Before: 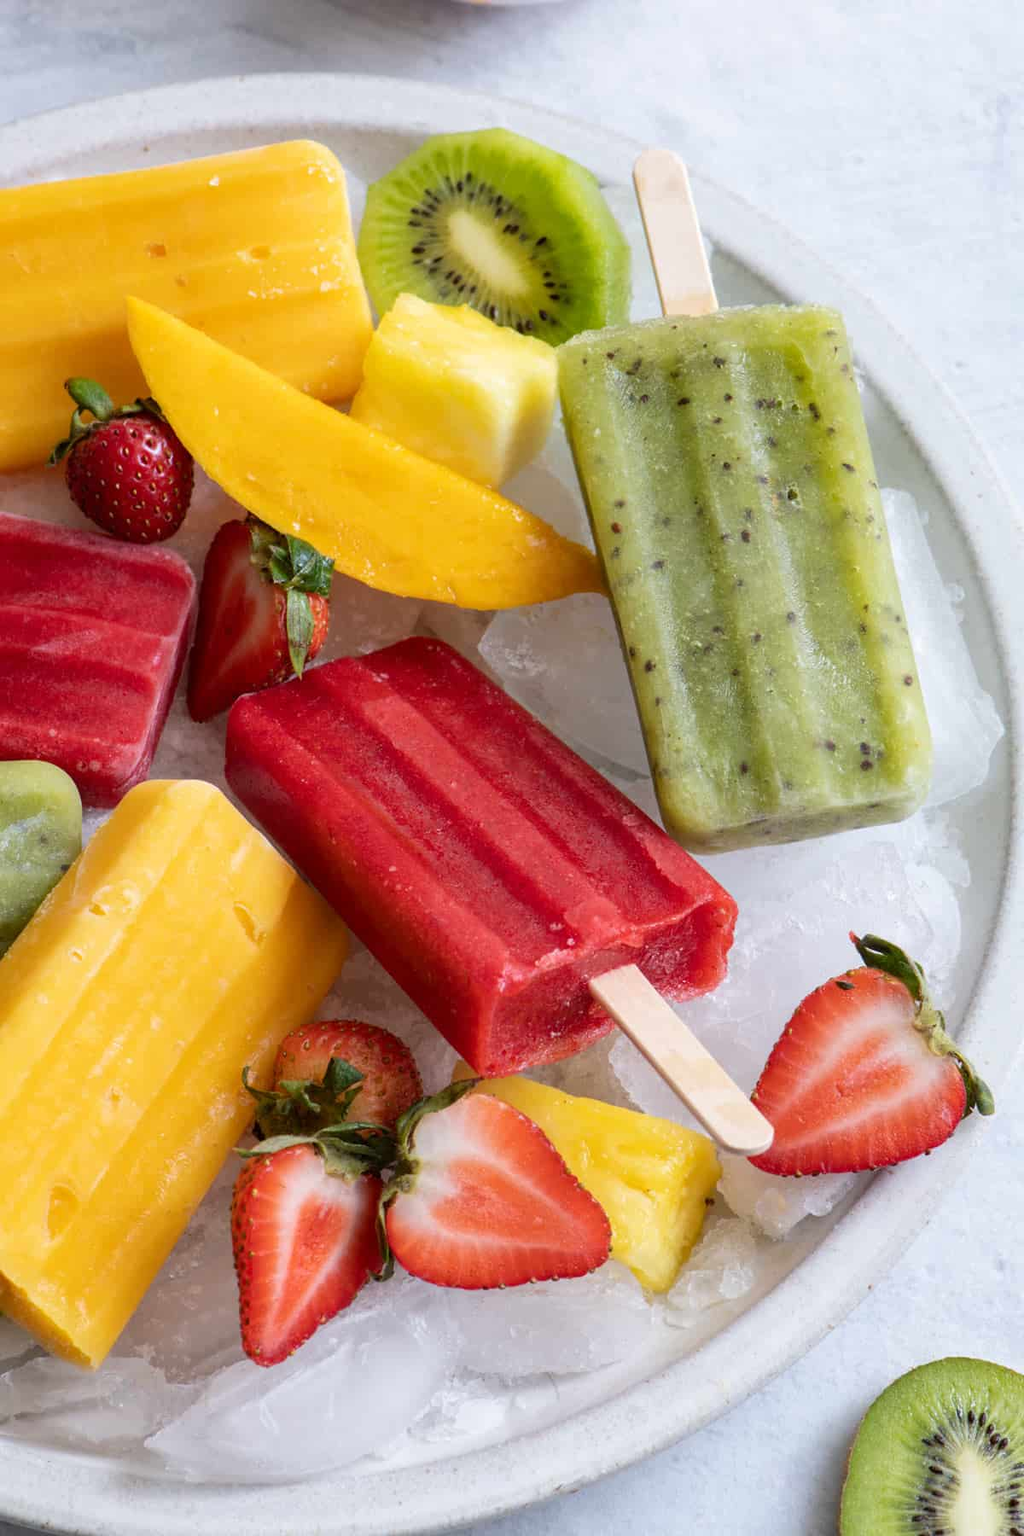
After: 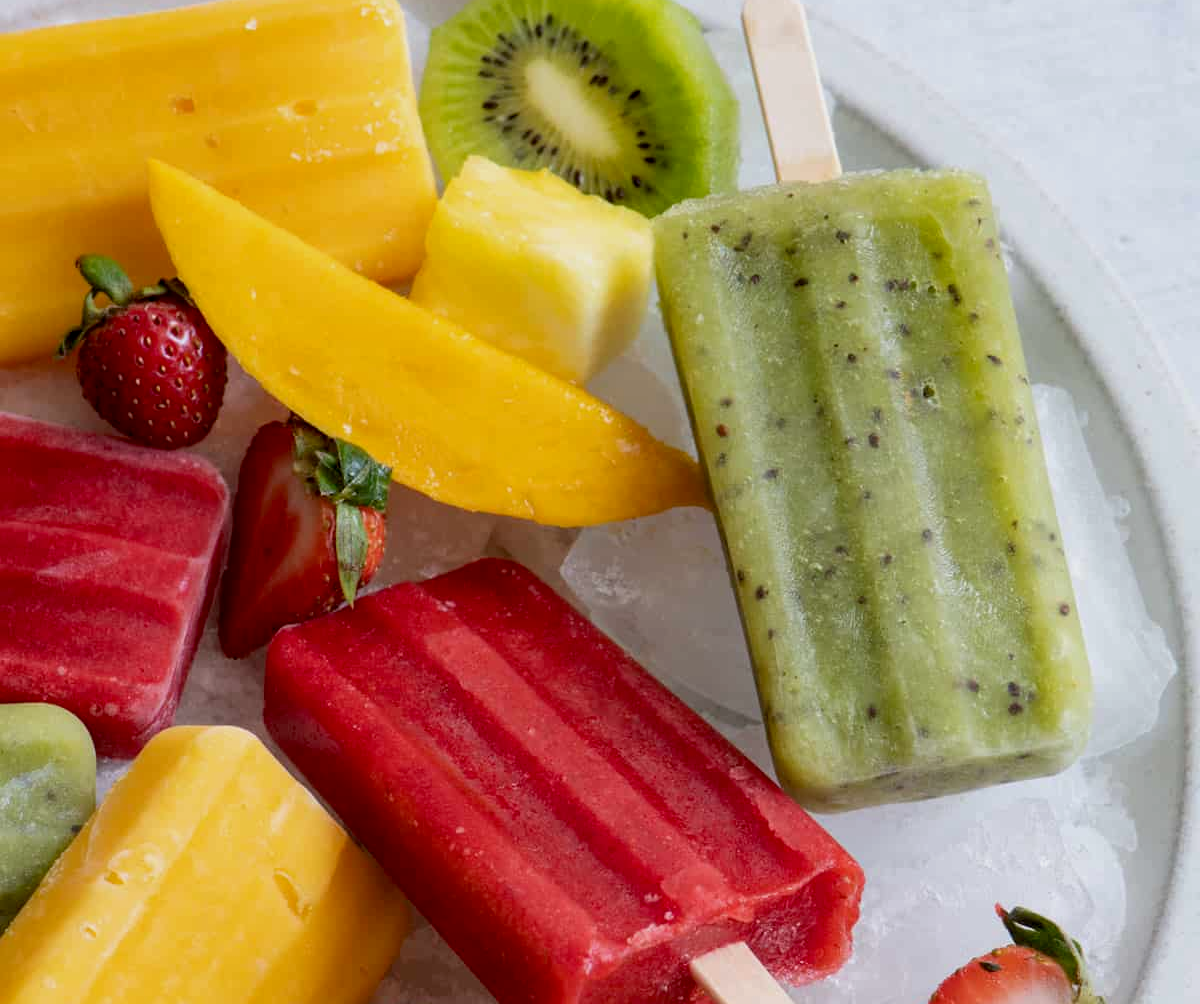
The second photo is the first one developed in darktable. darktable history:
exposure: black level correction 0.006, exposure -0.223 EV, compensate highlight preservation false
crop and rotate: top 10.445%, bottom 33.725%
